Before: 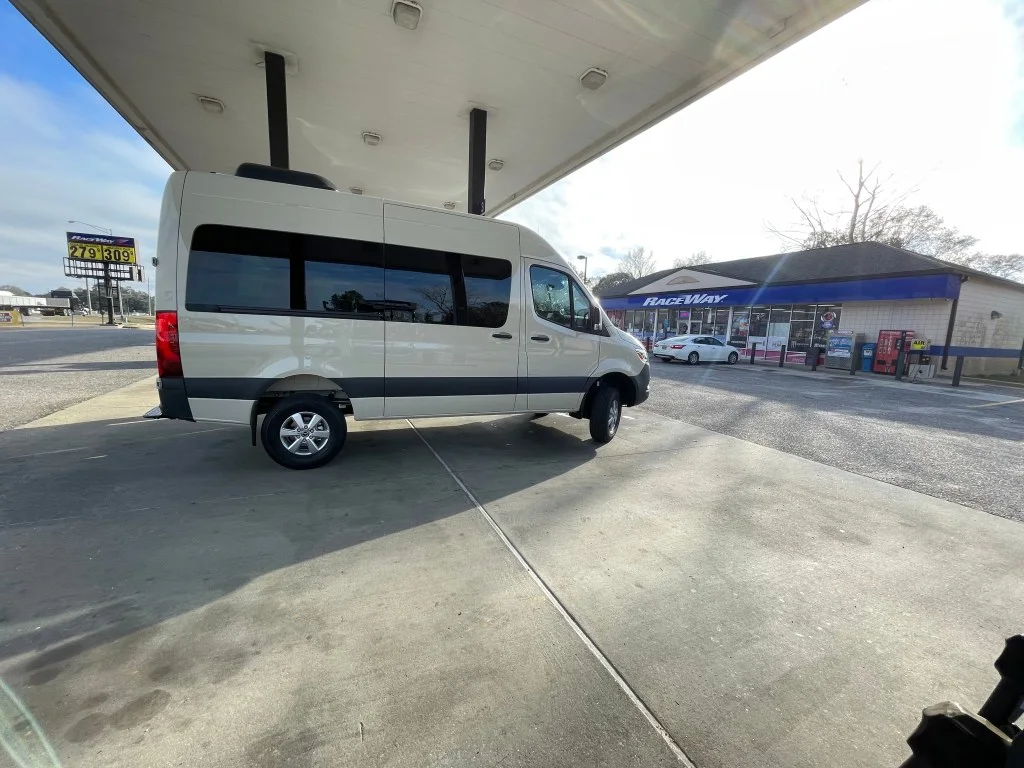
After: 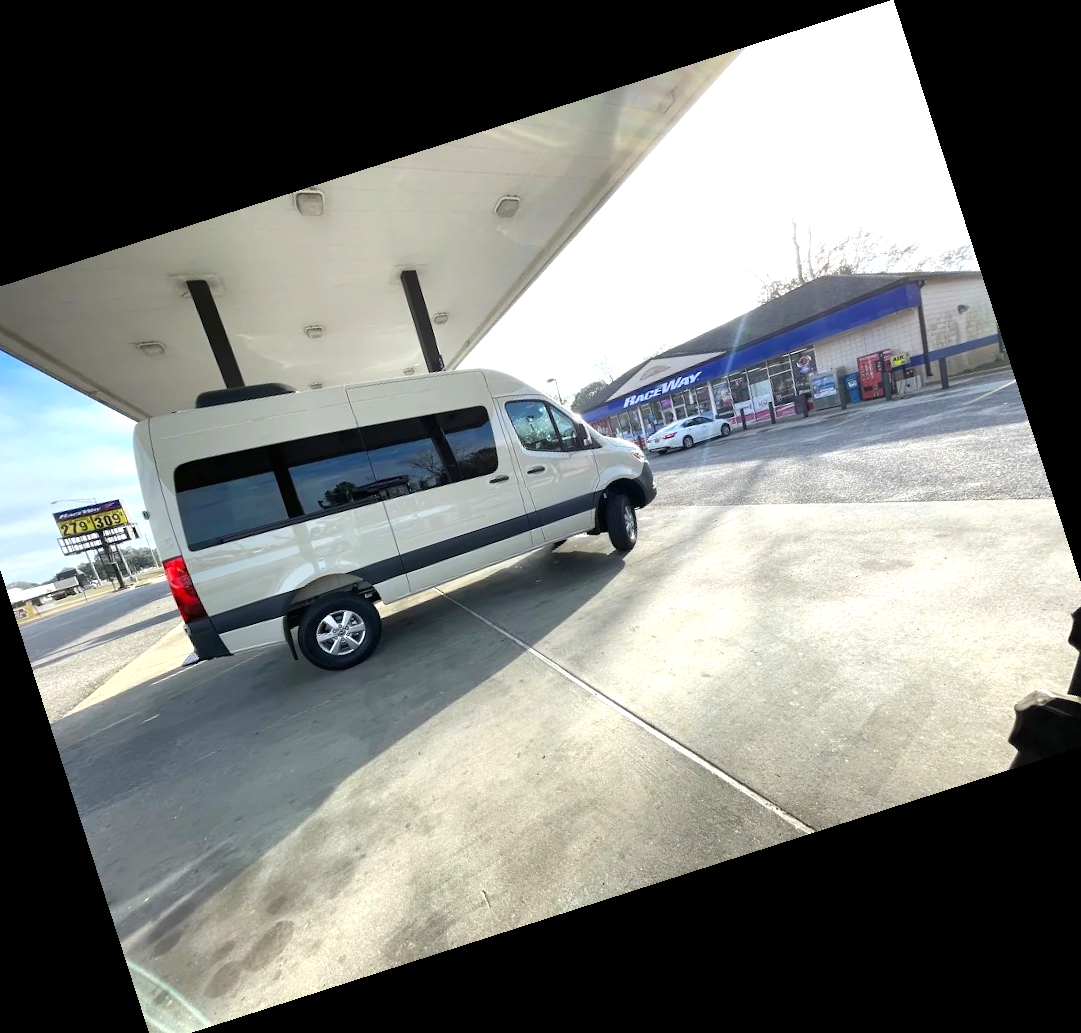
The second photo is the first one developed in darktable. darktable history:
crop and rotate: angle 17.82°, left 6.757%, right 3.821%, bottom 1.097%
exposure: black level correction 0, exposure 0.698 EV, compensate highlight preservation false
